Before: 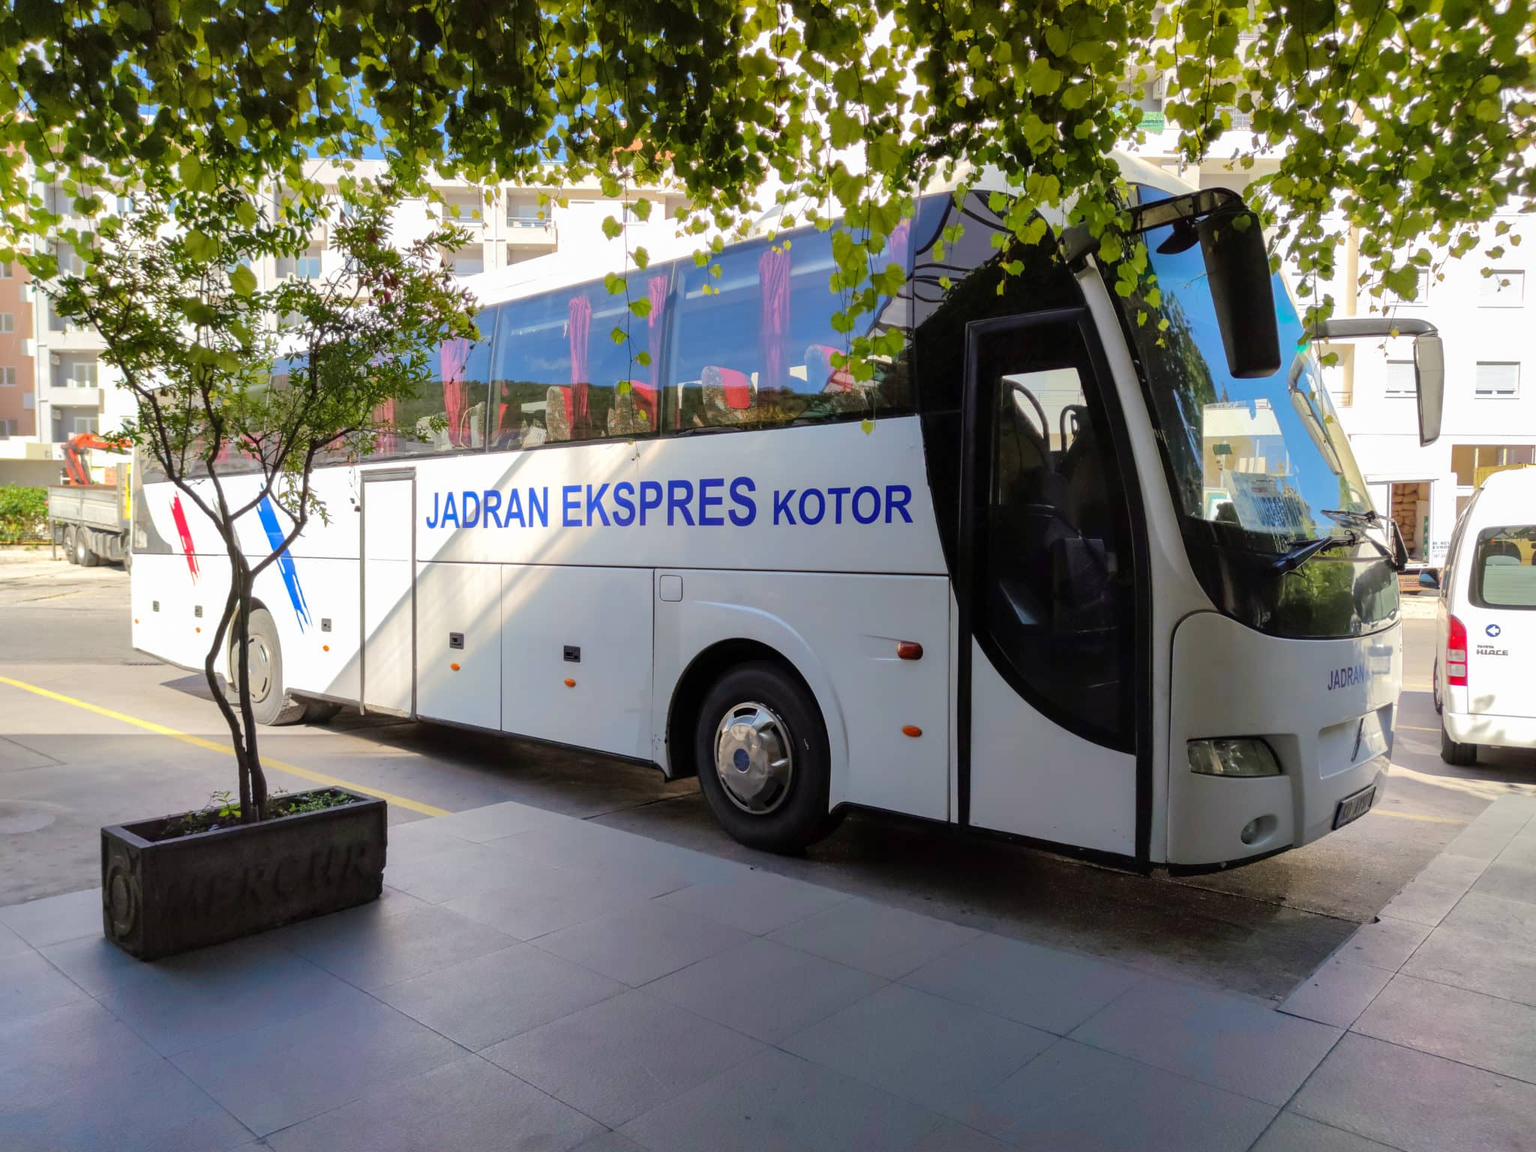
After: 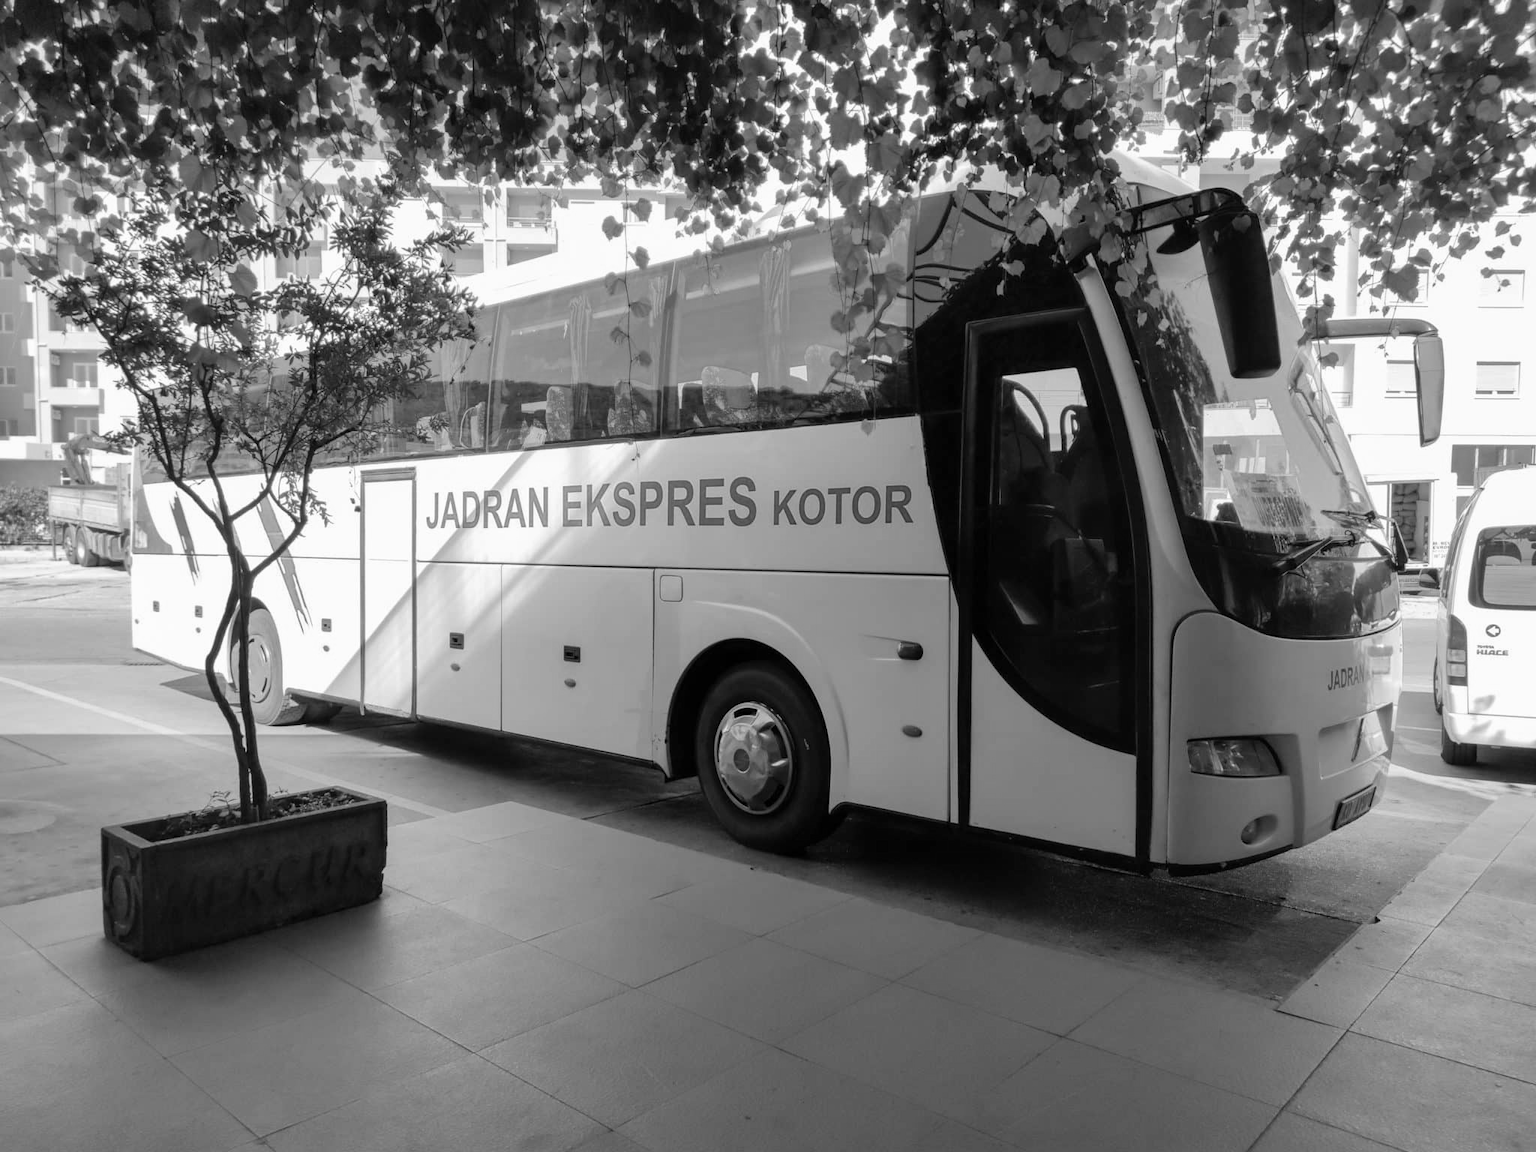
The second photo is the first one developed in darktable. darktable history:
color calibration: output gray [0.267, 0.423, 0.267, 0], illuminant as shot in camera, x 0.385, y 0.38, temperature 3985.6 K
